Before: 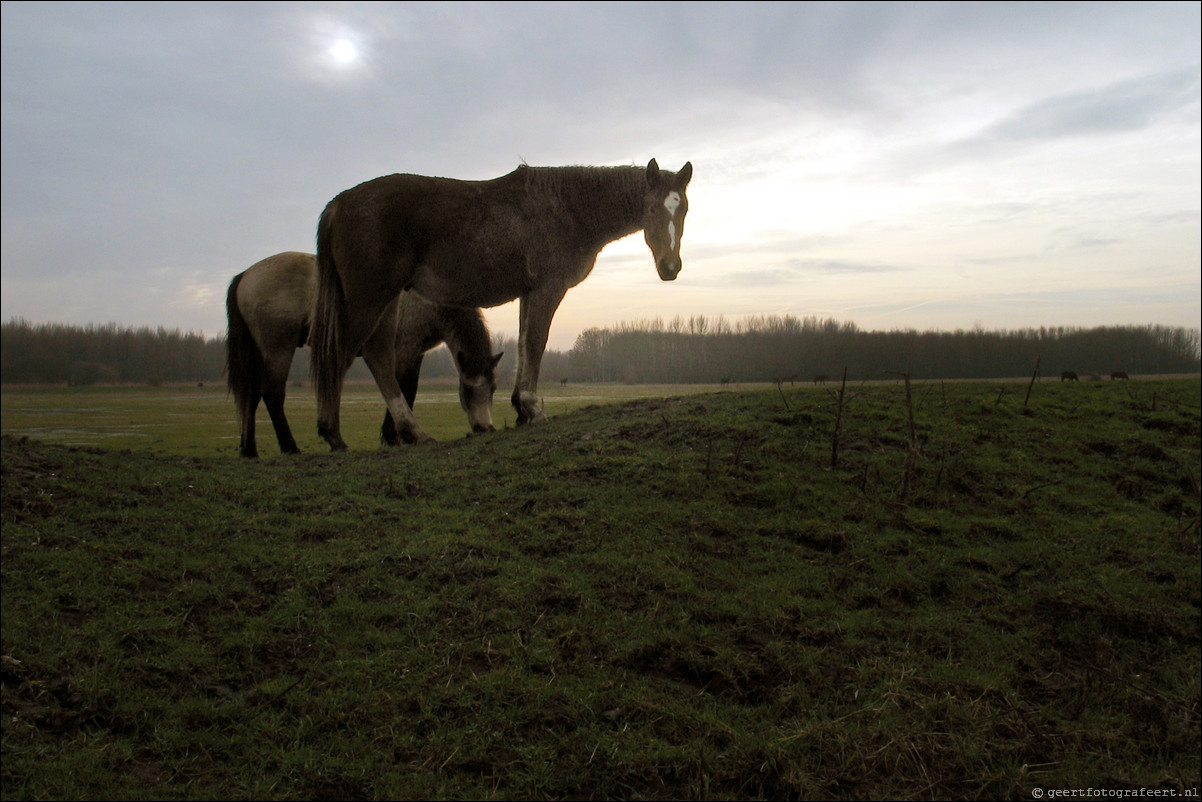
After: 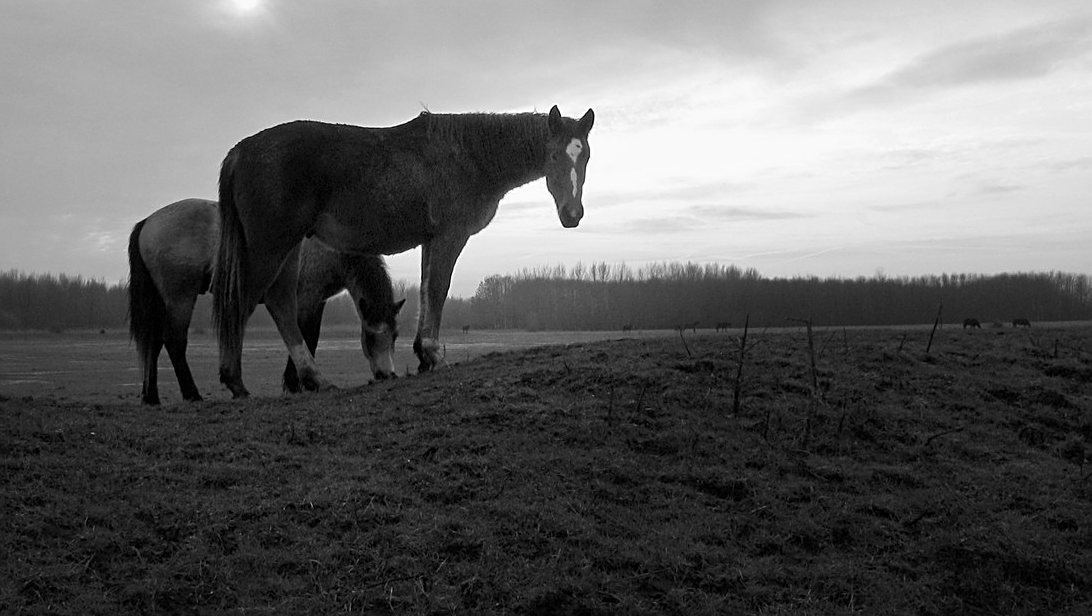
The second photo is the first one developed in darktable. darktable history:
crop: left 8.155%, top 6.611%, bottom 15.385%
sharpen: on, module defaults
monochrome: a 32, b 64, size 2.3
